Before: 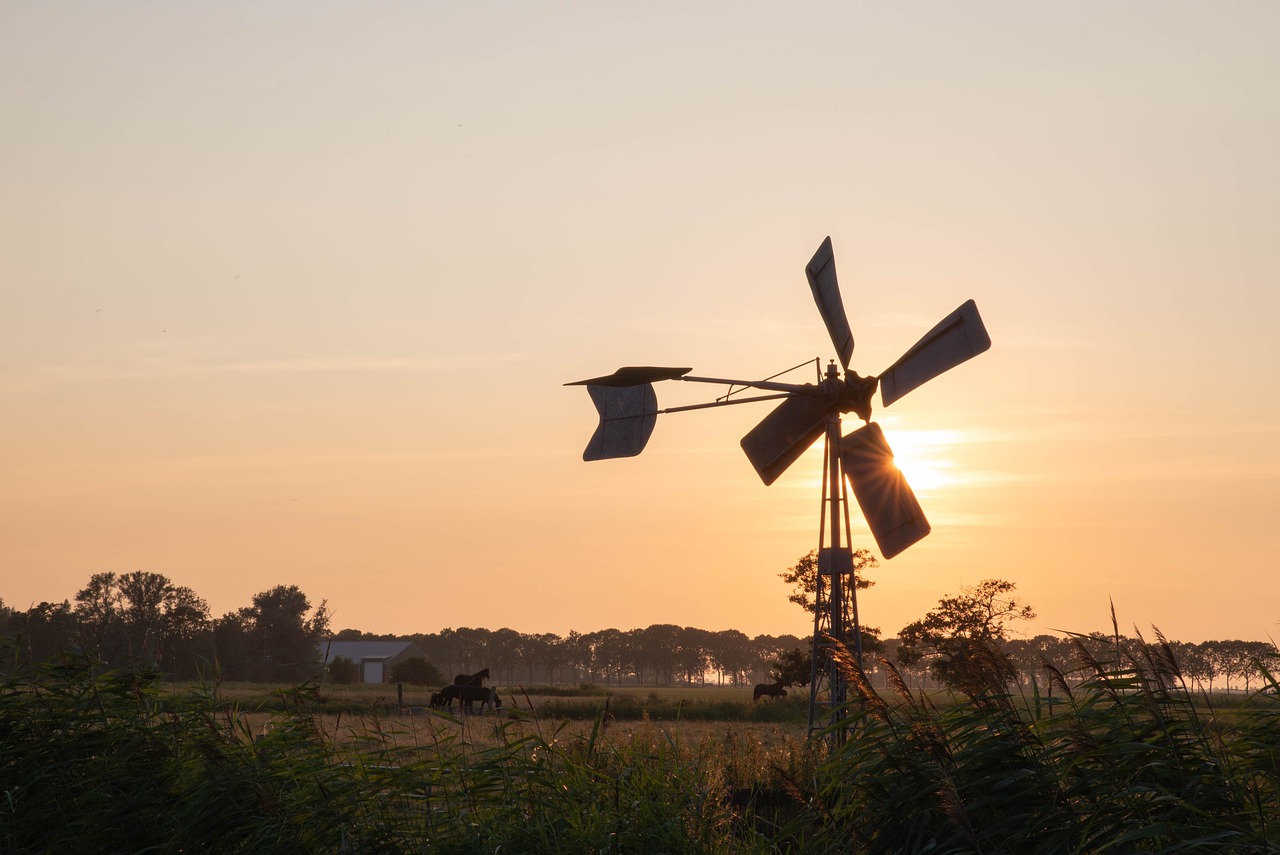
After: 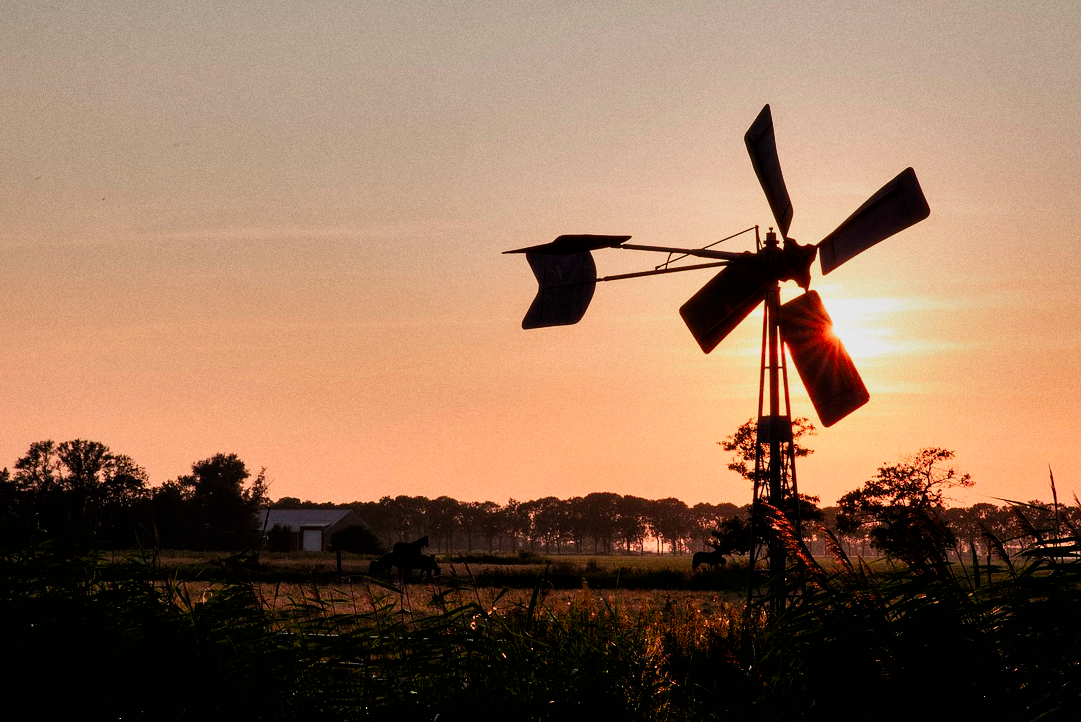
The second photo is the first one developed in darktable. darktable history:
shadows and highlights: white point adjustment -3.64, highlights -63.34, highlights color adjustment 42%, soften with gaussian
color balance rgb: perceptual saturation grading › global saturation 20%, perceptual saturation grading › highlights -25%, perceptual saturation grading › shadows 25%
crop and rotate: left 4.842%, top 15.51%, right 10.668%
exposure: compensate highlight preservation false
filmic rgb: black relative exposure -4 EV, white relative exposure 3 EV, hardness 3.02, contrast 1.5
color contrast: green-magenta contrast 1.73, blue-yellow contrast 1.15
grain: coarseness 0.47 ISO
